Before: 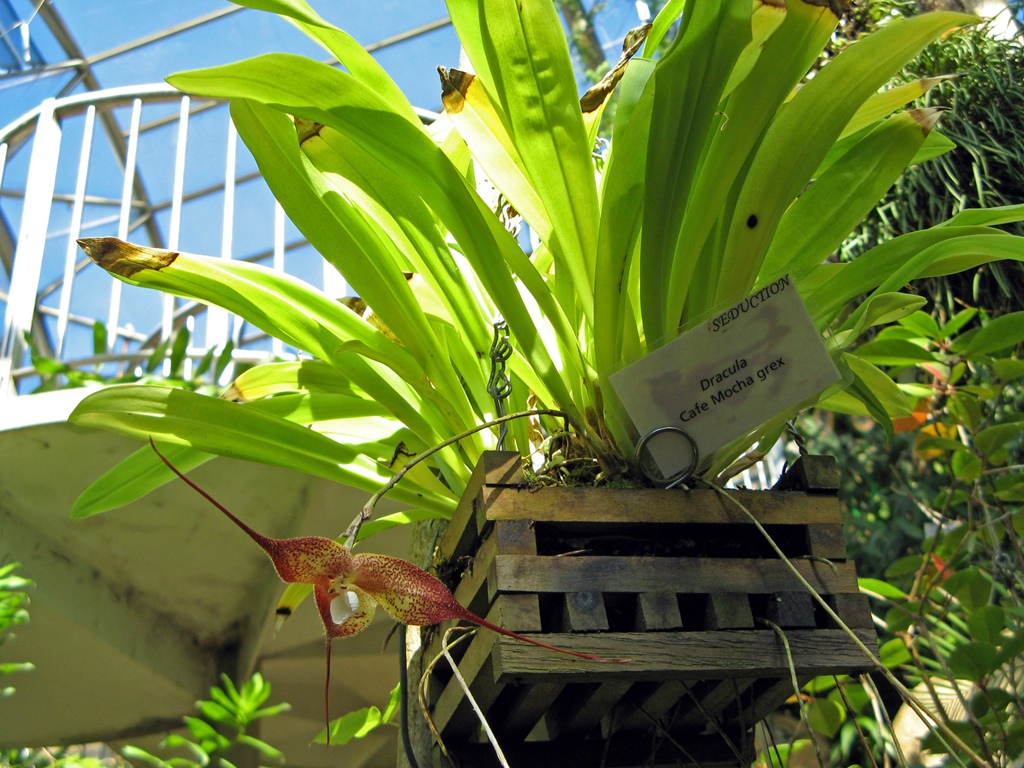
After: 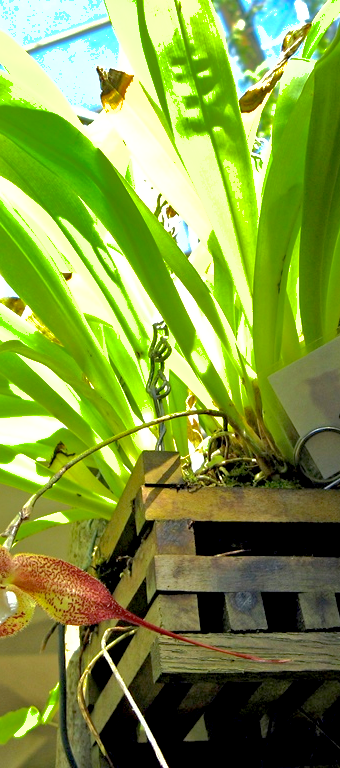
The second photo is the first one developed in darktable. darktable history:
crop: left 33.36%, right 33.36%
shadows and highlights: shadows 40, highlights -60
exposure: black level correction 0.008, exposure 0.979 EV, compensate highlight preservation false
